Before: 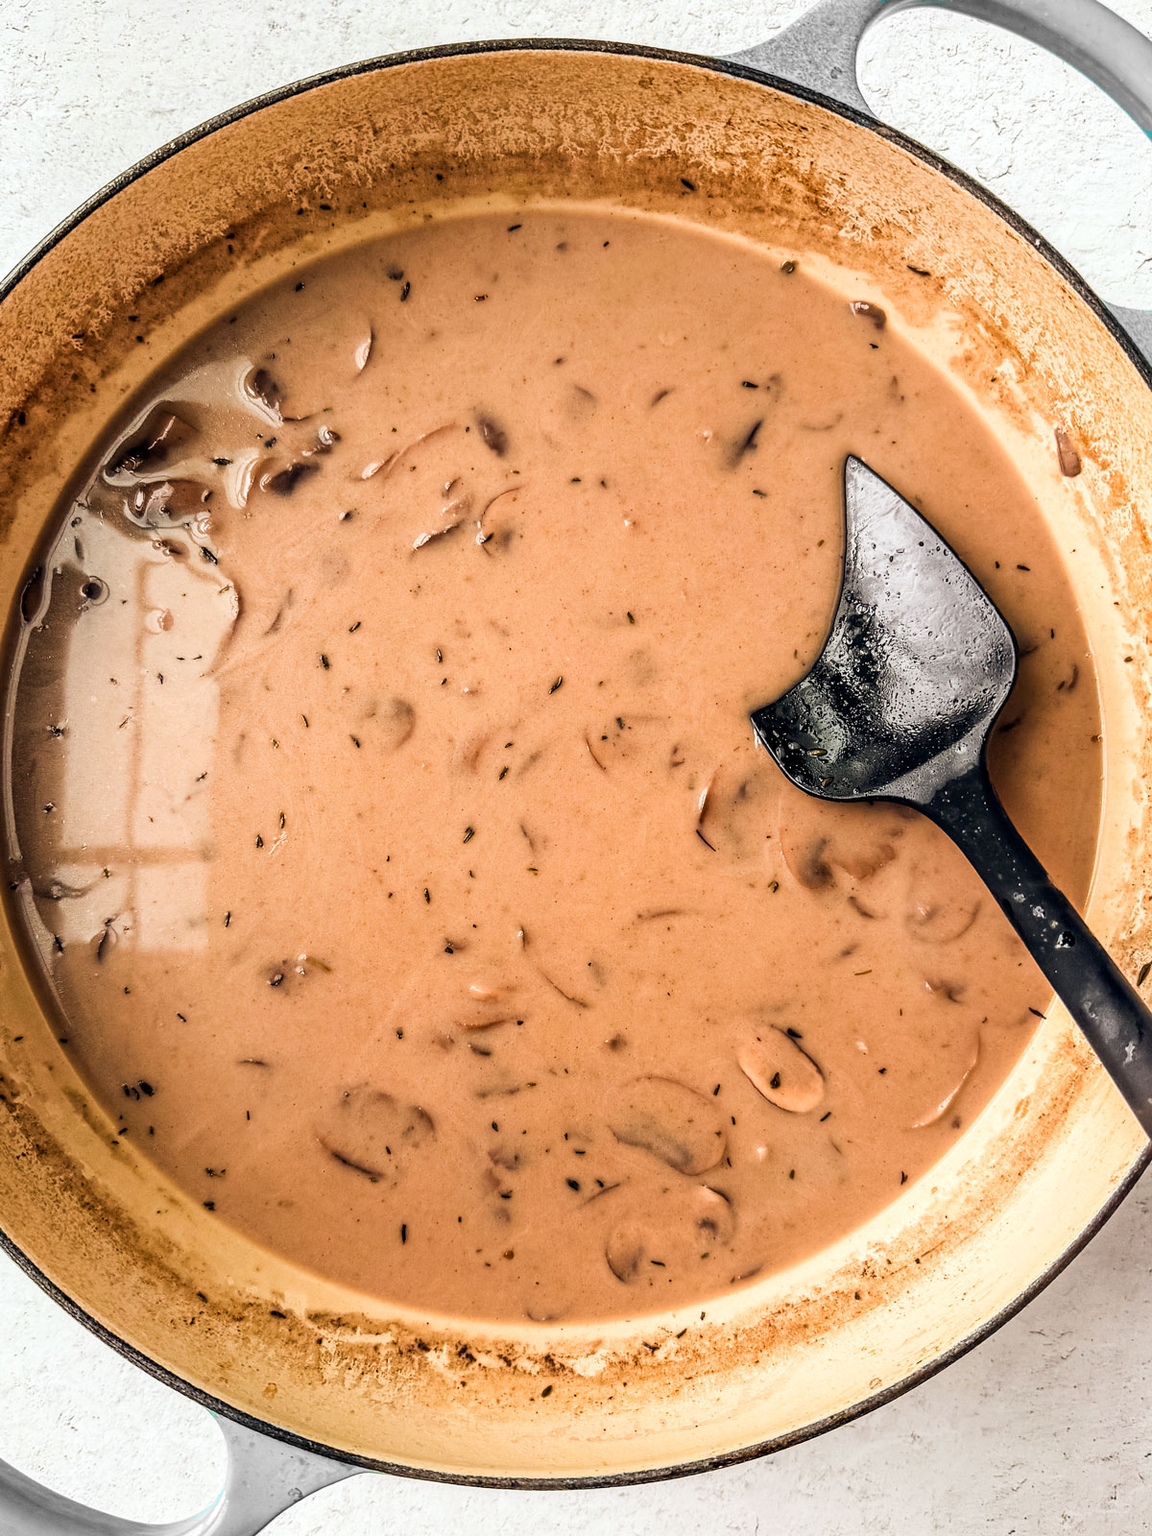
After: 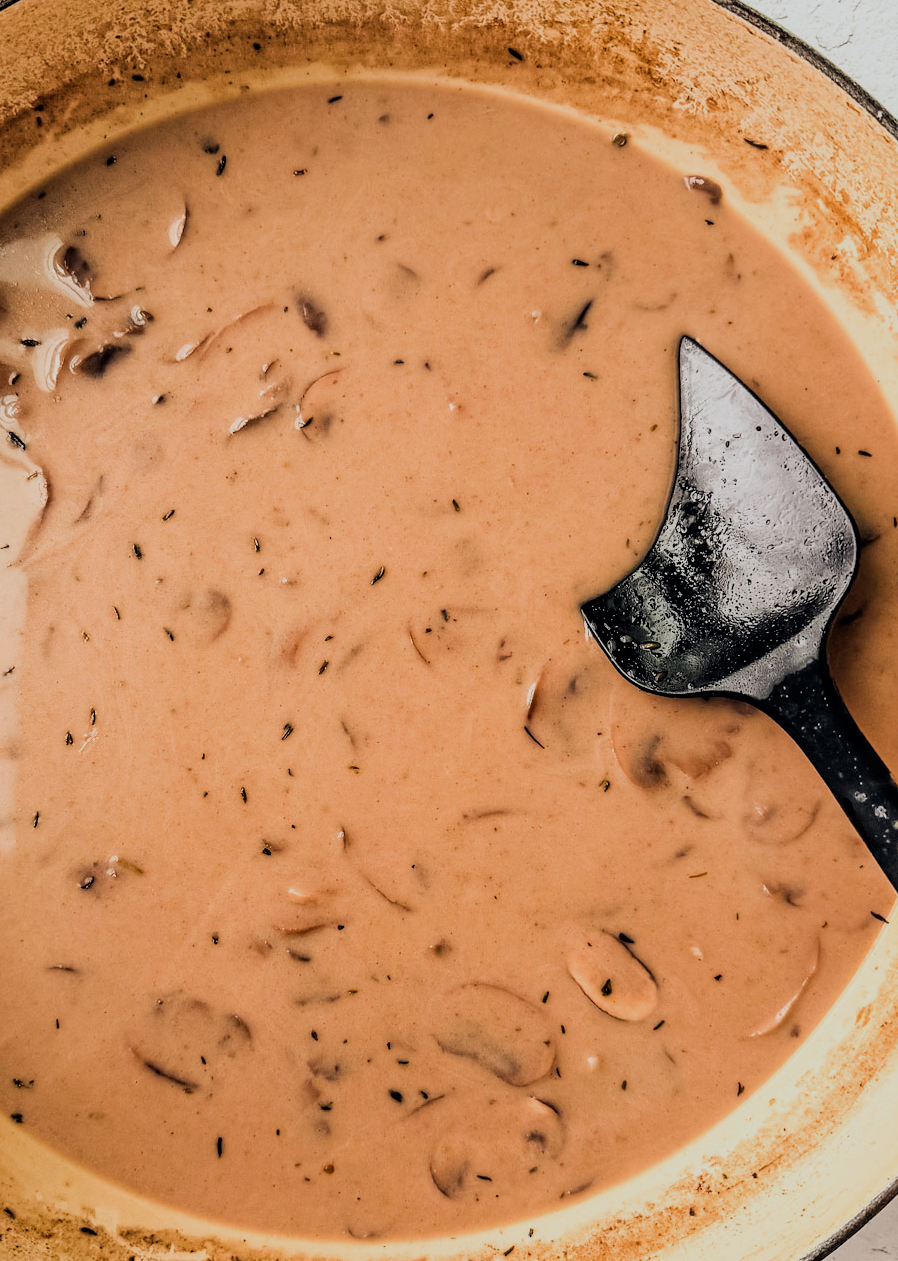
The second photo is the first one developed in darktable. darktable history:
crop: left 16.768%, top 8.653%, right 8.362%, bottom 12.485%
filmic rgb: black relative exposure -7.65 EV, white relative exposure 4.56 EV, hardness 3.61, color science v6 (2022)
